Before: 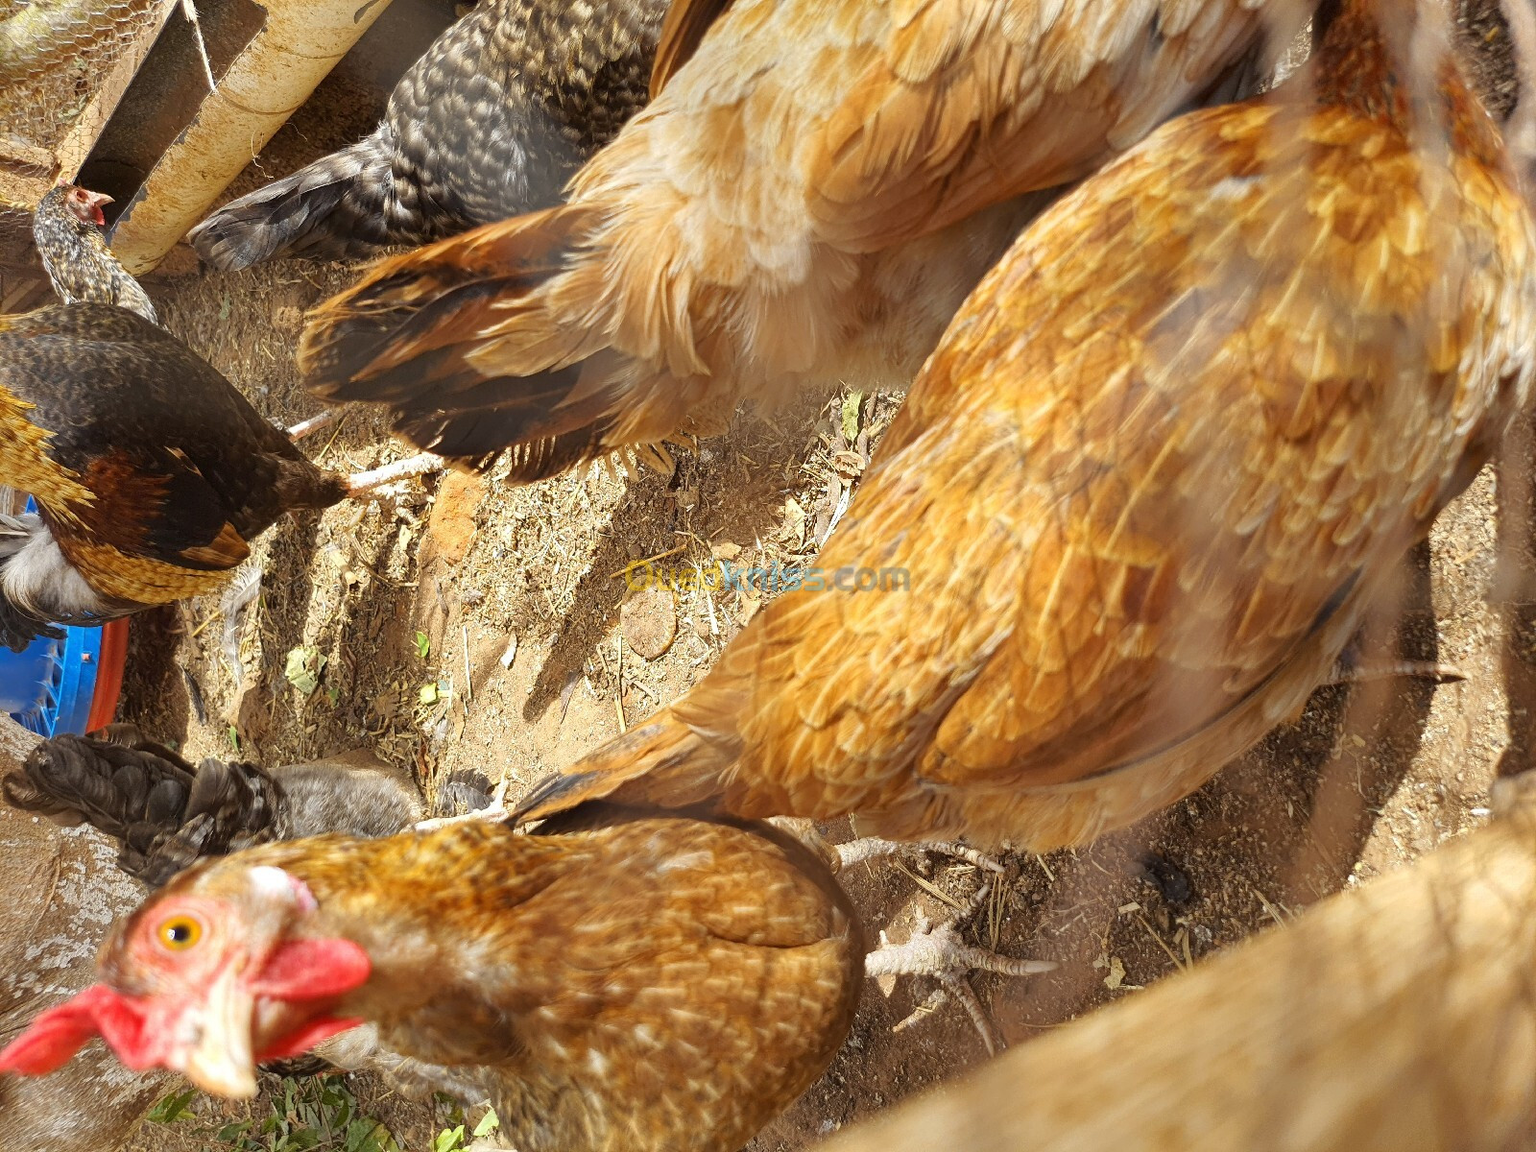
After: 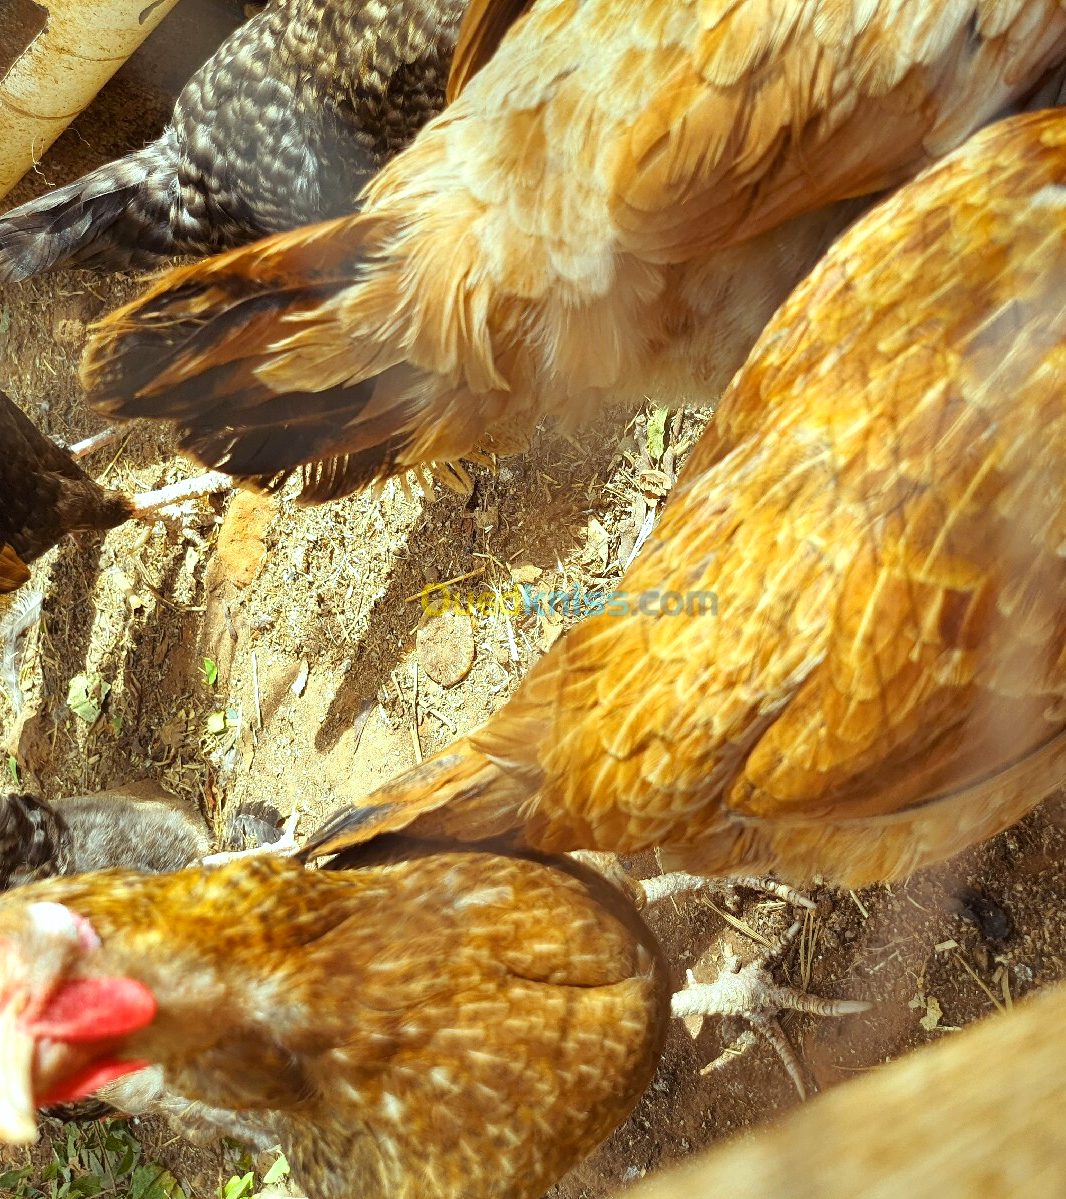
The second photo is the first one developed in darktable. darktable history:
color balance rgb: highlights gain › luminance 20.076%, highlights gain › chroma 2.826%, highlights gain › hue 171.04°, perceptual saturation grading › global saturation 8.944%
exposure: black level correction 0.001, exposure 0.015 EV, compensate exposure bias true, compensate highlight preservation false
crop and rotate: left 14.4%, right 18.934%
